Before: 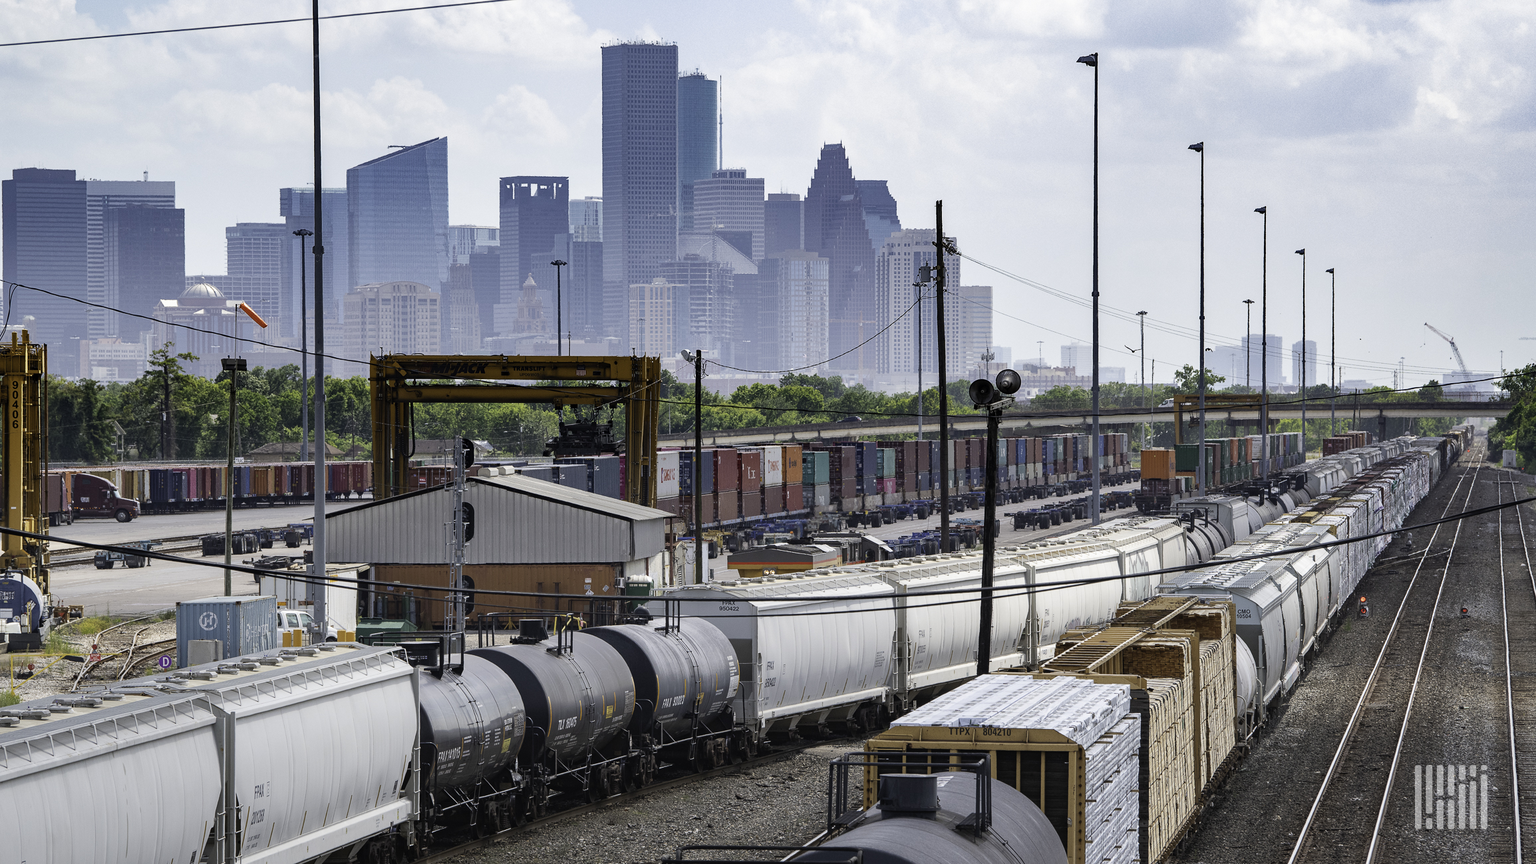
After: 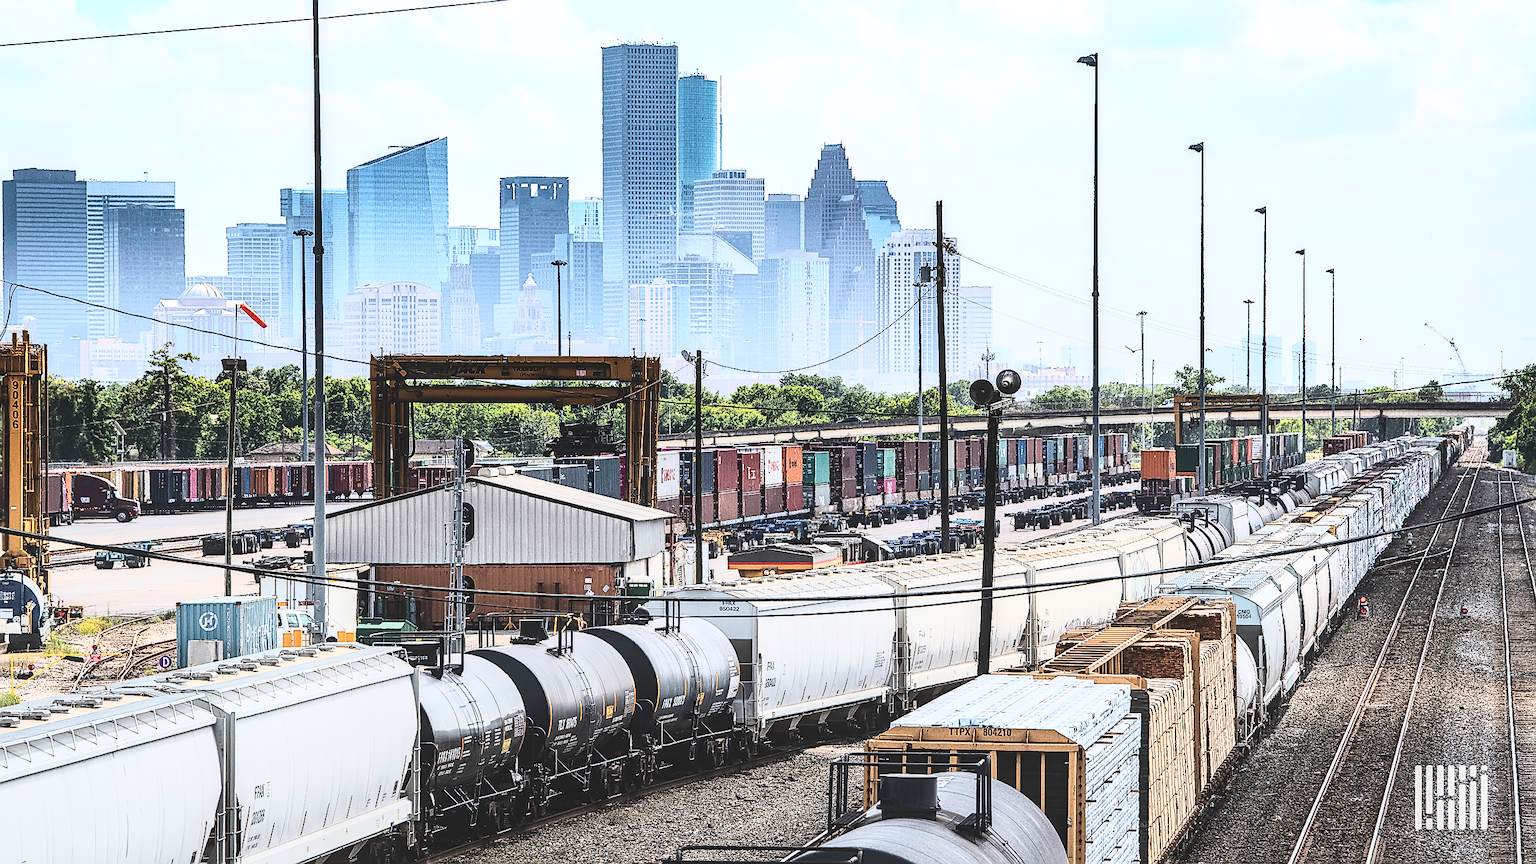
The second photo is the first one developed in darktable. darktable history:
sharpen: radius 1.4, amount 1.25, threshold 0.7
contrast brightness saturation: contrast 0.4, brightness 0.1, saturation 0.21
local contrast: on, module defaults
exposure: black level correction -0.041, exposure 0.064 EV, compensate highlight preservation false
tone curve: curves: ch0 [(0, 0) (0.004, 0.001) (0.133, 0.078) (0.325, 0.241) (0.832, 0.917) (1, 1)], color space Lab, linked channels, preserve colors none
